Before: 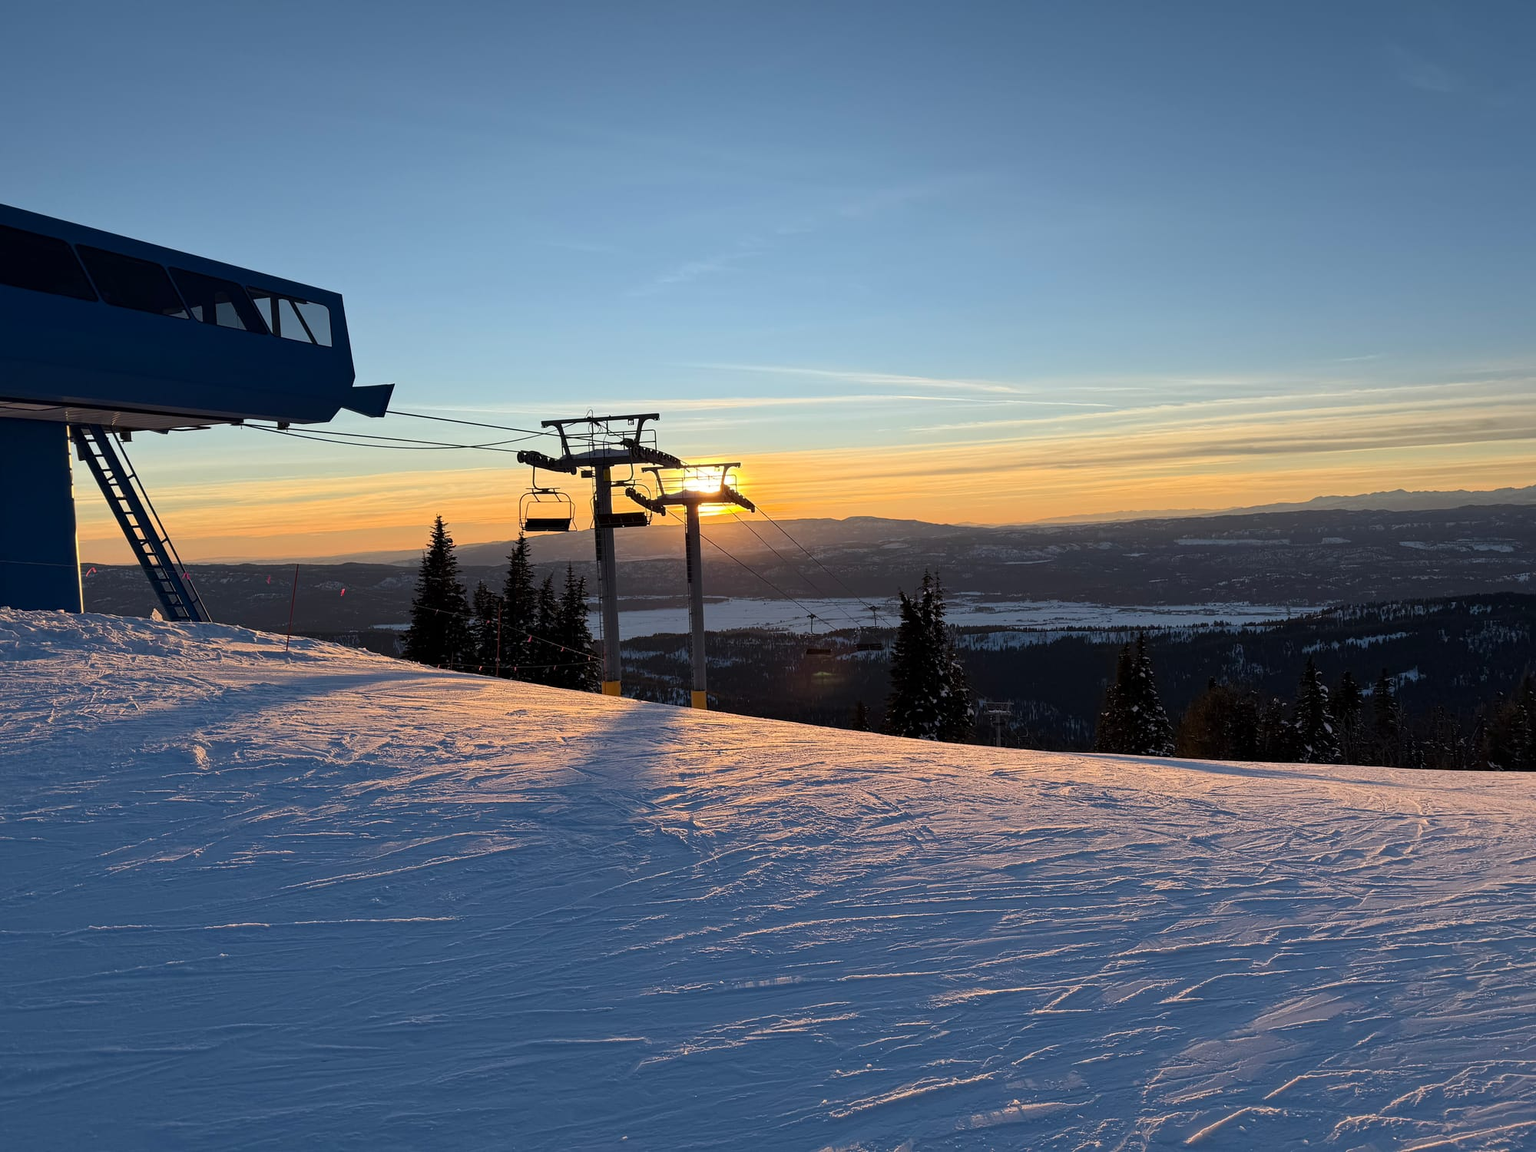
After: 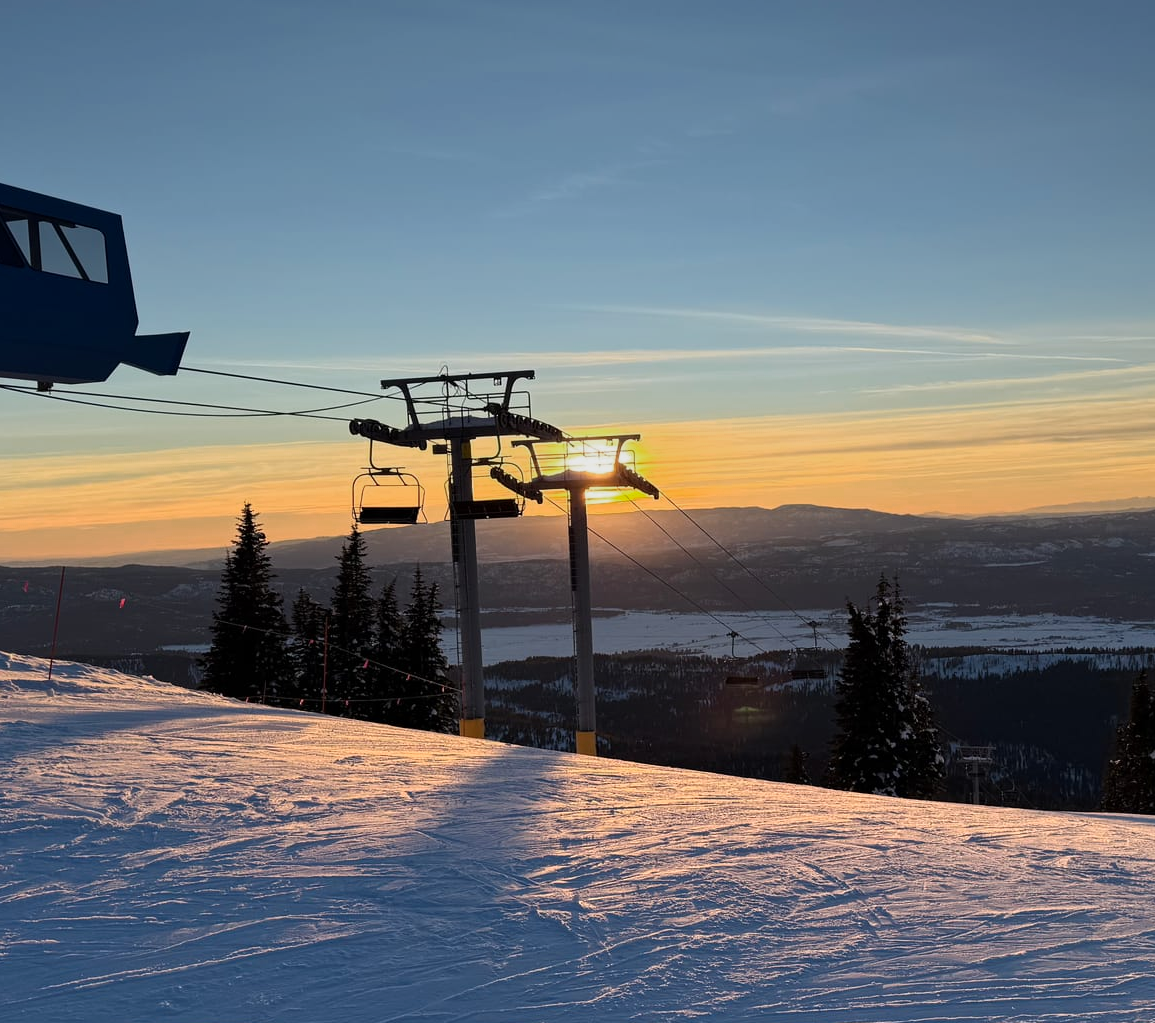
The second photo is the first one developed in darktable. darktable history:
color zones: curves: ch0 [(0, 0.465) (0.092, 0.596) (0.289, 0.464) (0.429, 0.453) (0.571, 0.464) (0.714, 0.455) (0.857, 0.462) (1, 0.465)]
crop: left 16.202%, top 11.208%, right 26.045%, bottom 20.557%
graduated density: on, module defaults
